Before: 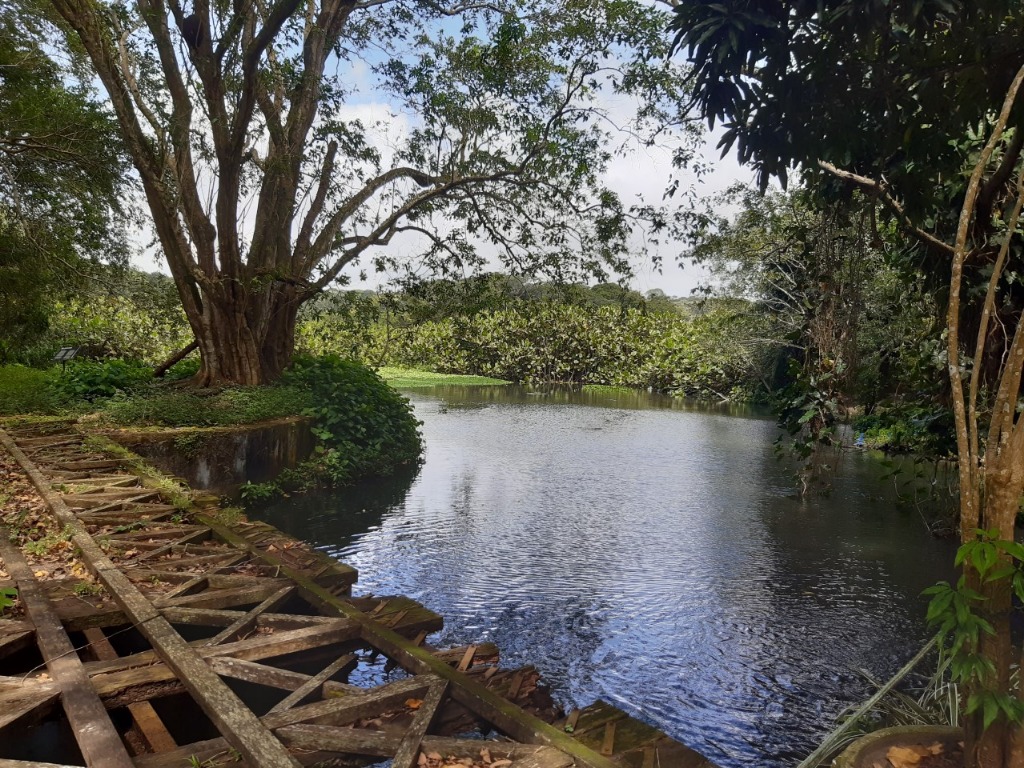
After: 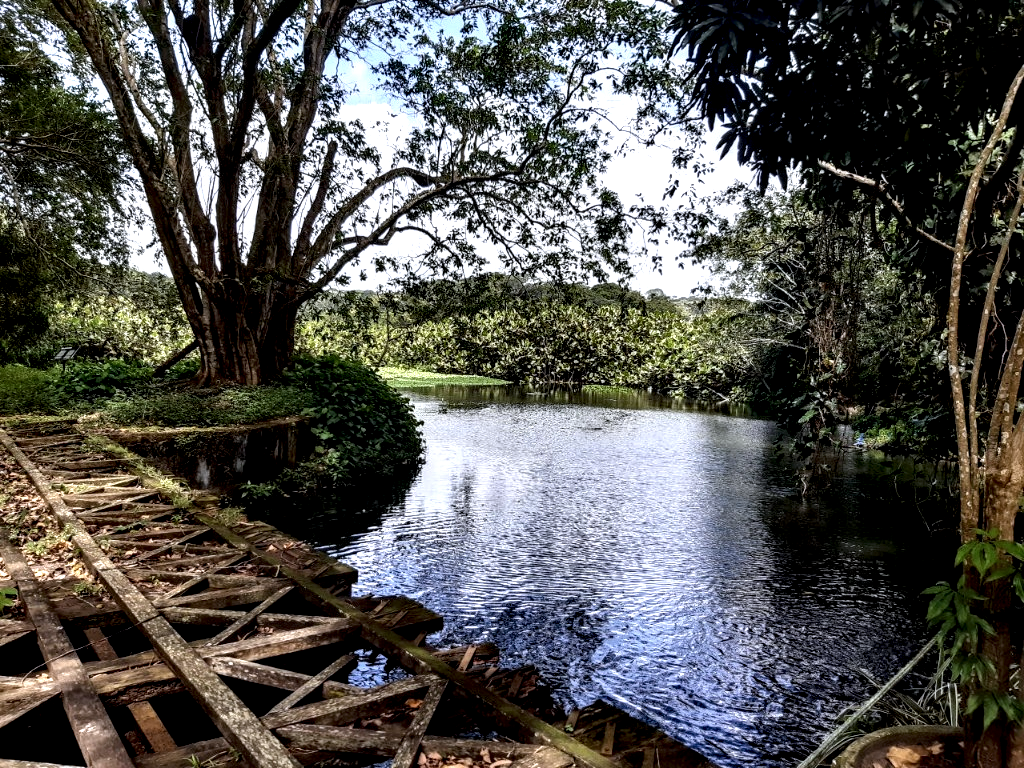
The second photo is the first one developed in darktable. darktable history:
color calibration: illuminant as shot in camera, x 0.358, y 0.373, temperature 4628.91 K
haze removal: compatibility mode true, adaptive false
local contrast: shadows 185%, detail 225%
